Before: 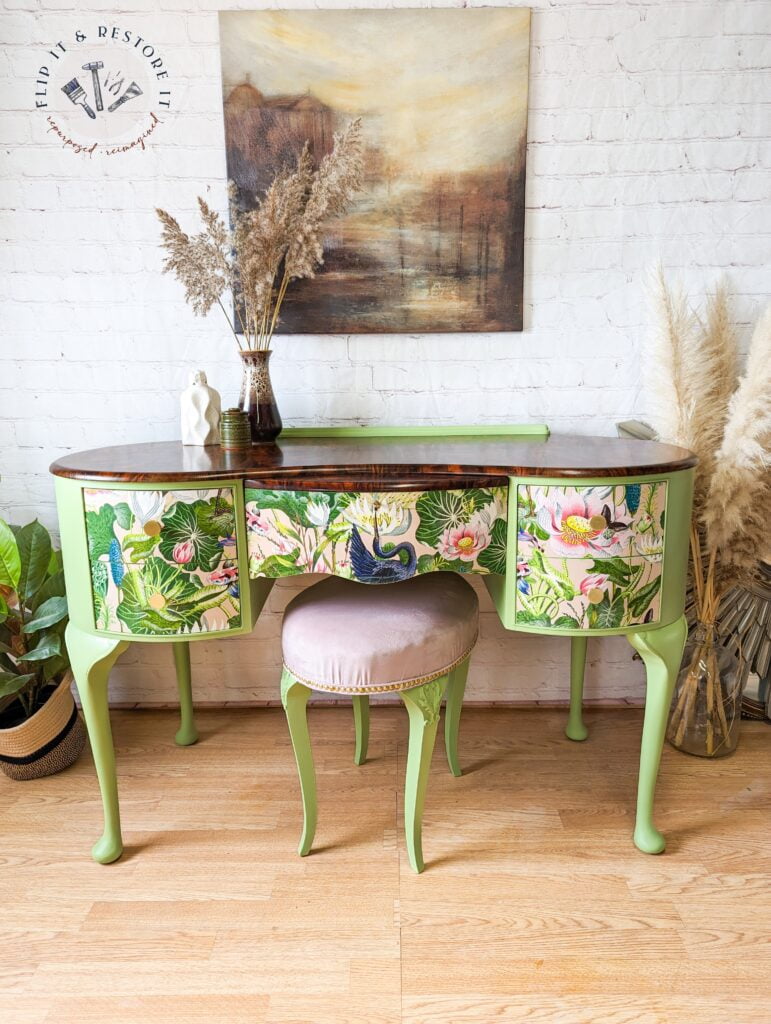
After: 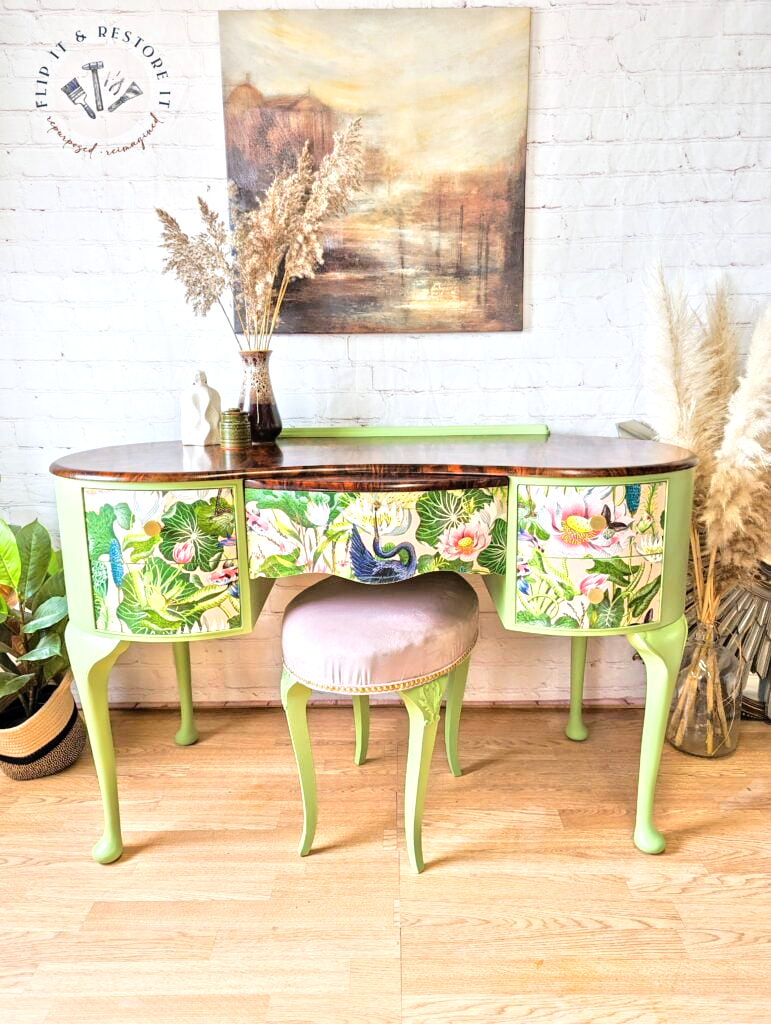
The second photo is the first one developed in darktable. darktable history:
tone equalizer: -7 EV 0.148 EV, -6 EV 0.572 EV, -5 EV 1.11 EV, -4 EV 1.33 EV, -3 EV 1.18 EV, -2 EV 0.6 EV, -1 EV 0.148 EV, smoothing diameter 2.13%, edges refinement/feathering 17.68, mask exposure compensation -1.57 EV, filter diffusion 5
